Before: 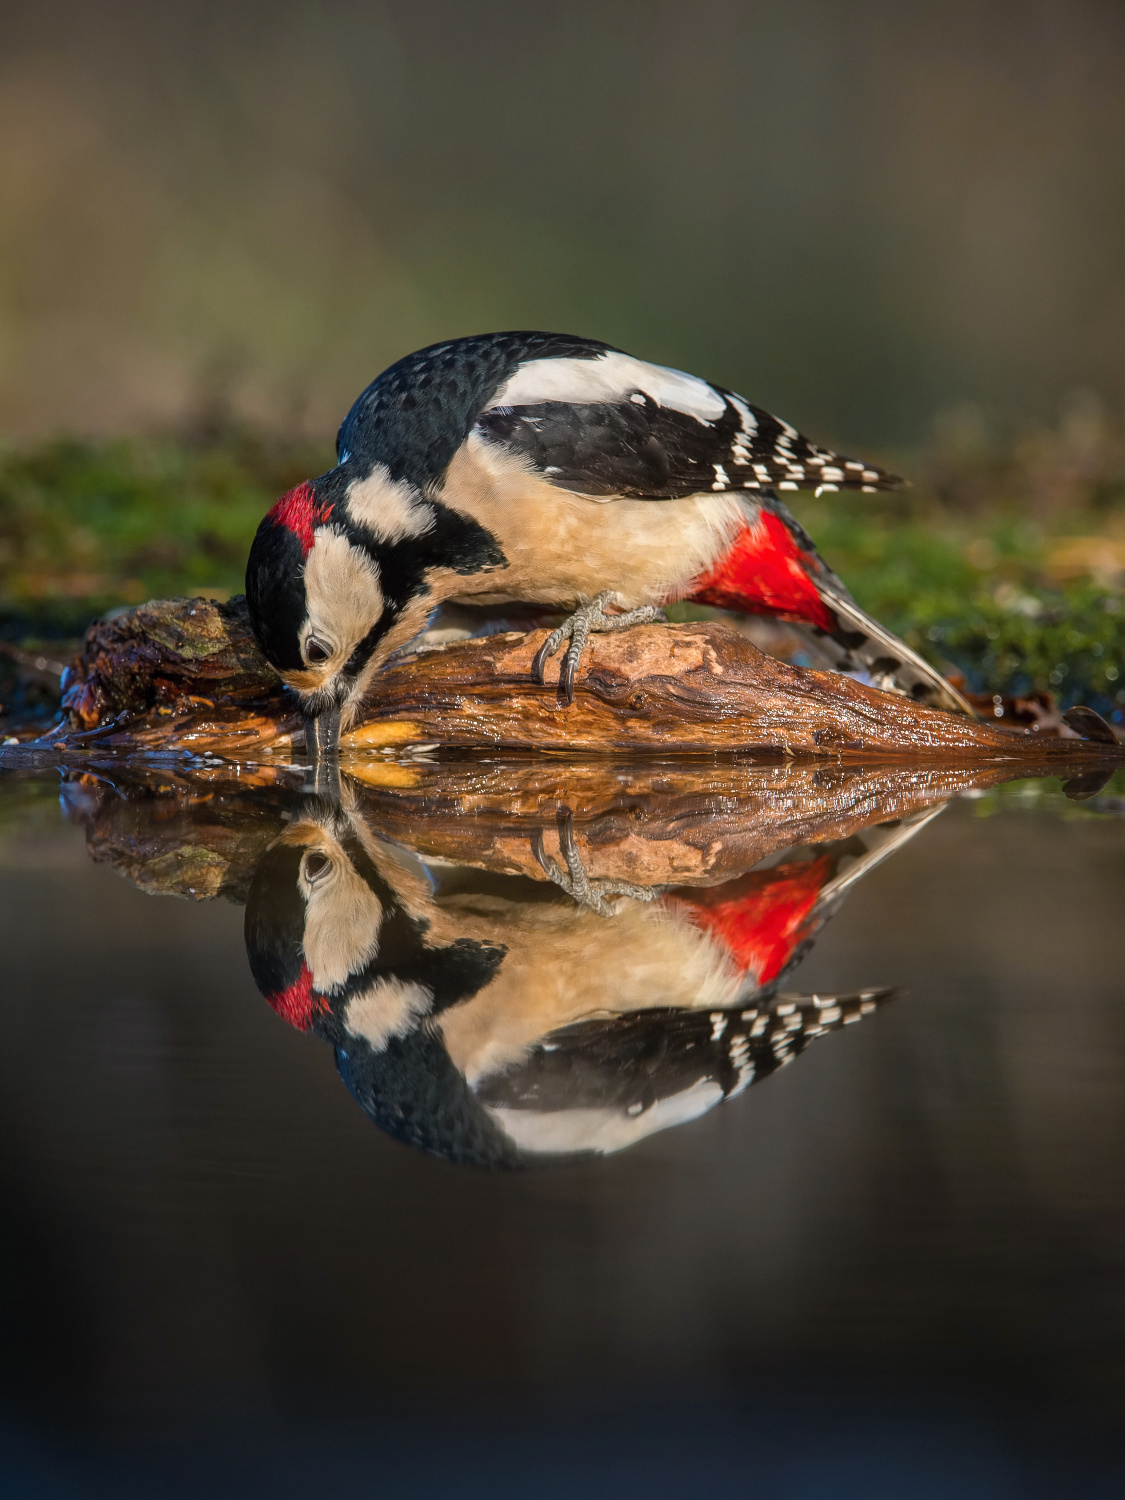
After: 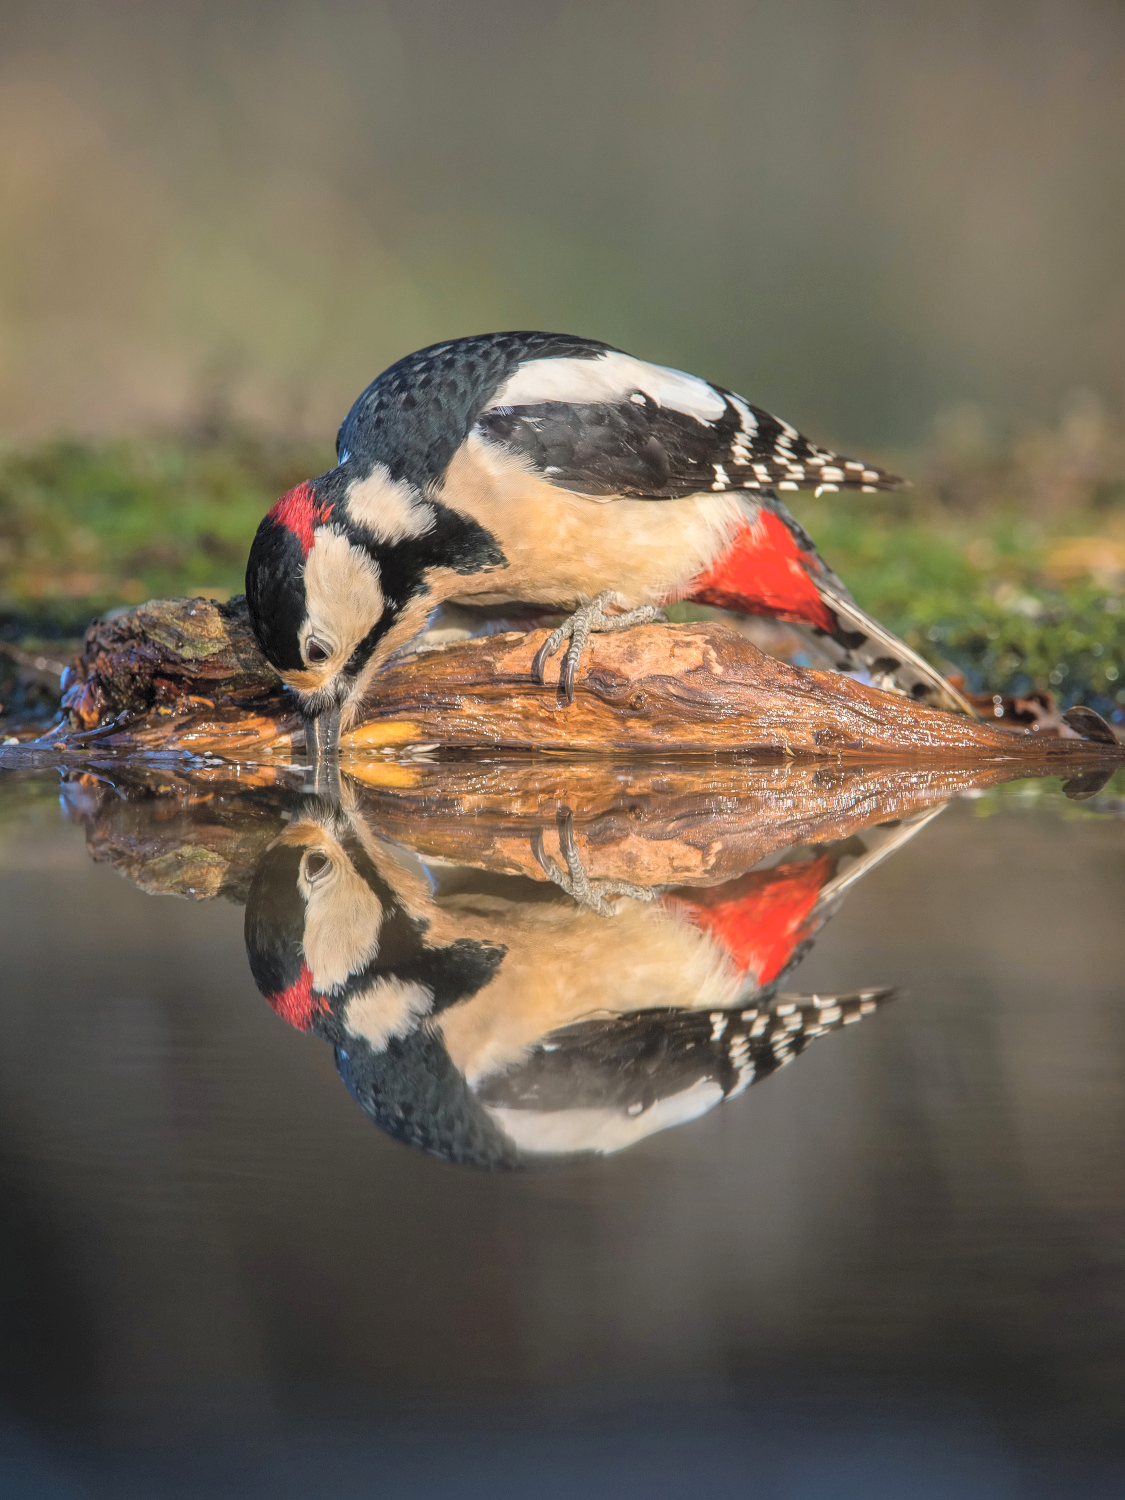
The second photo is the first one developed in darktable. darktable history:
contrast brightness saturation: brightness 0.278
tone equalizer: on, module defaults
